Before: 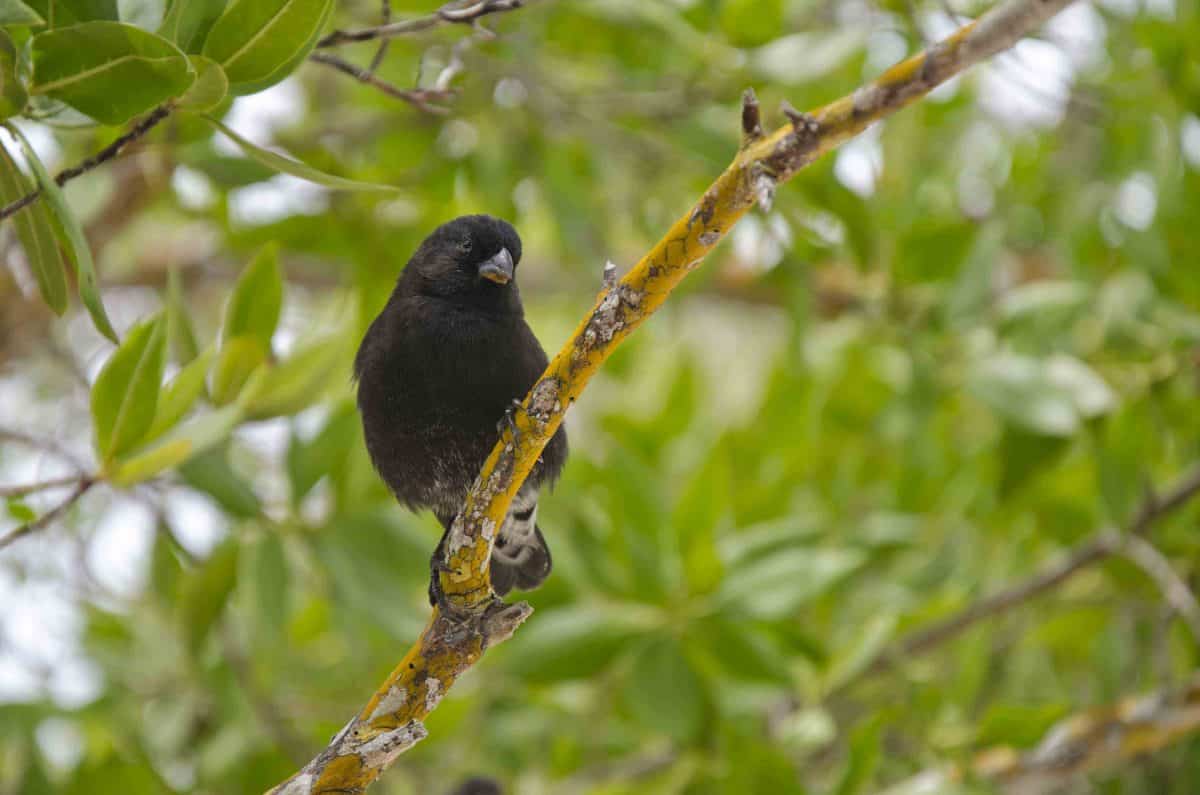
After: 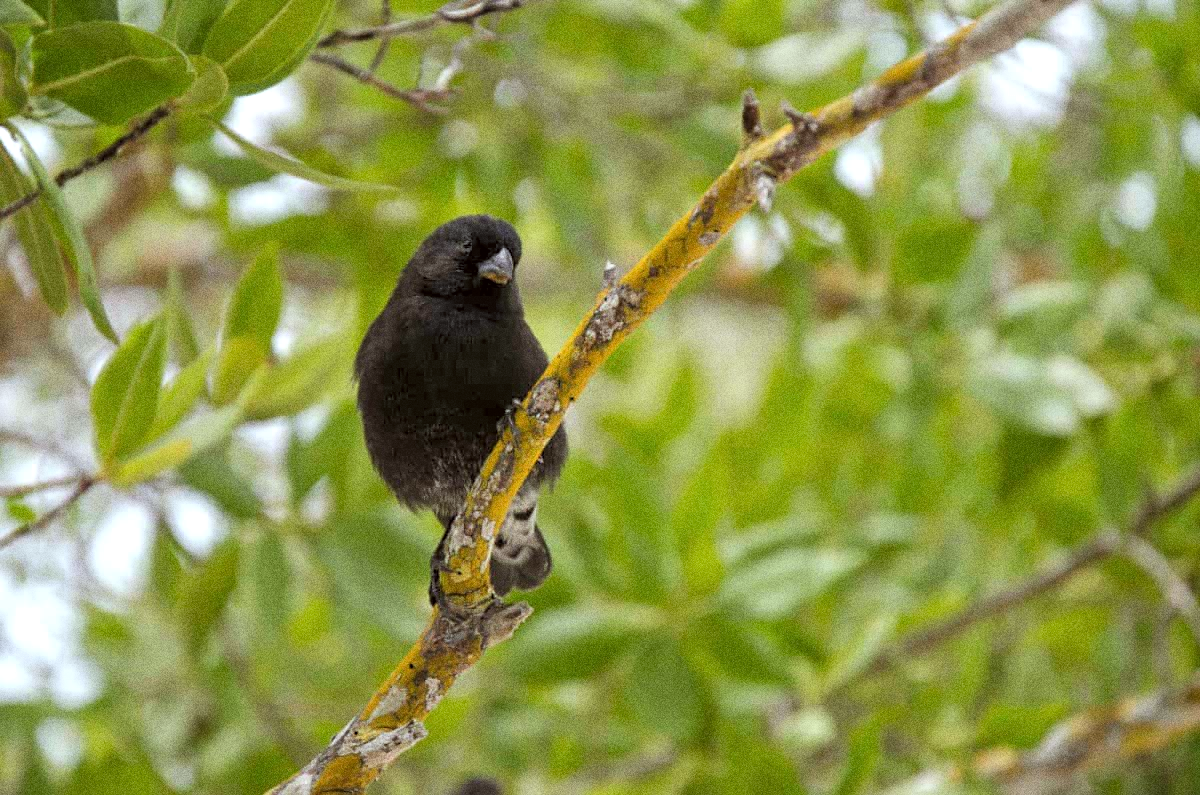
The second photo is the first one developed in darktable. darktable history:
grain: coarseness 0.09 ISO, strength 40%
color correction: highlights a* -2.73, highlights b* -2.09, shadows a* 2.41, shadows b* 2.73
rgb levels: levels [[0.01, 0.419, 0.839], [0, 0.5, 1], [0, 0.5, 1]]
